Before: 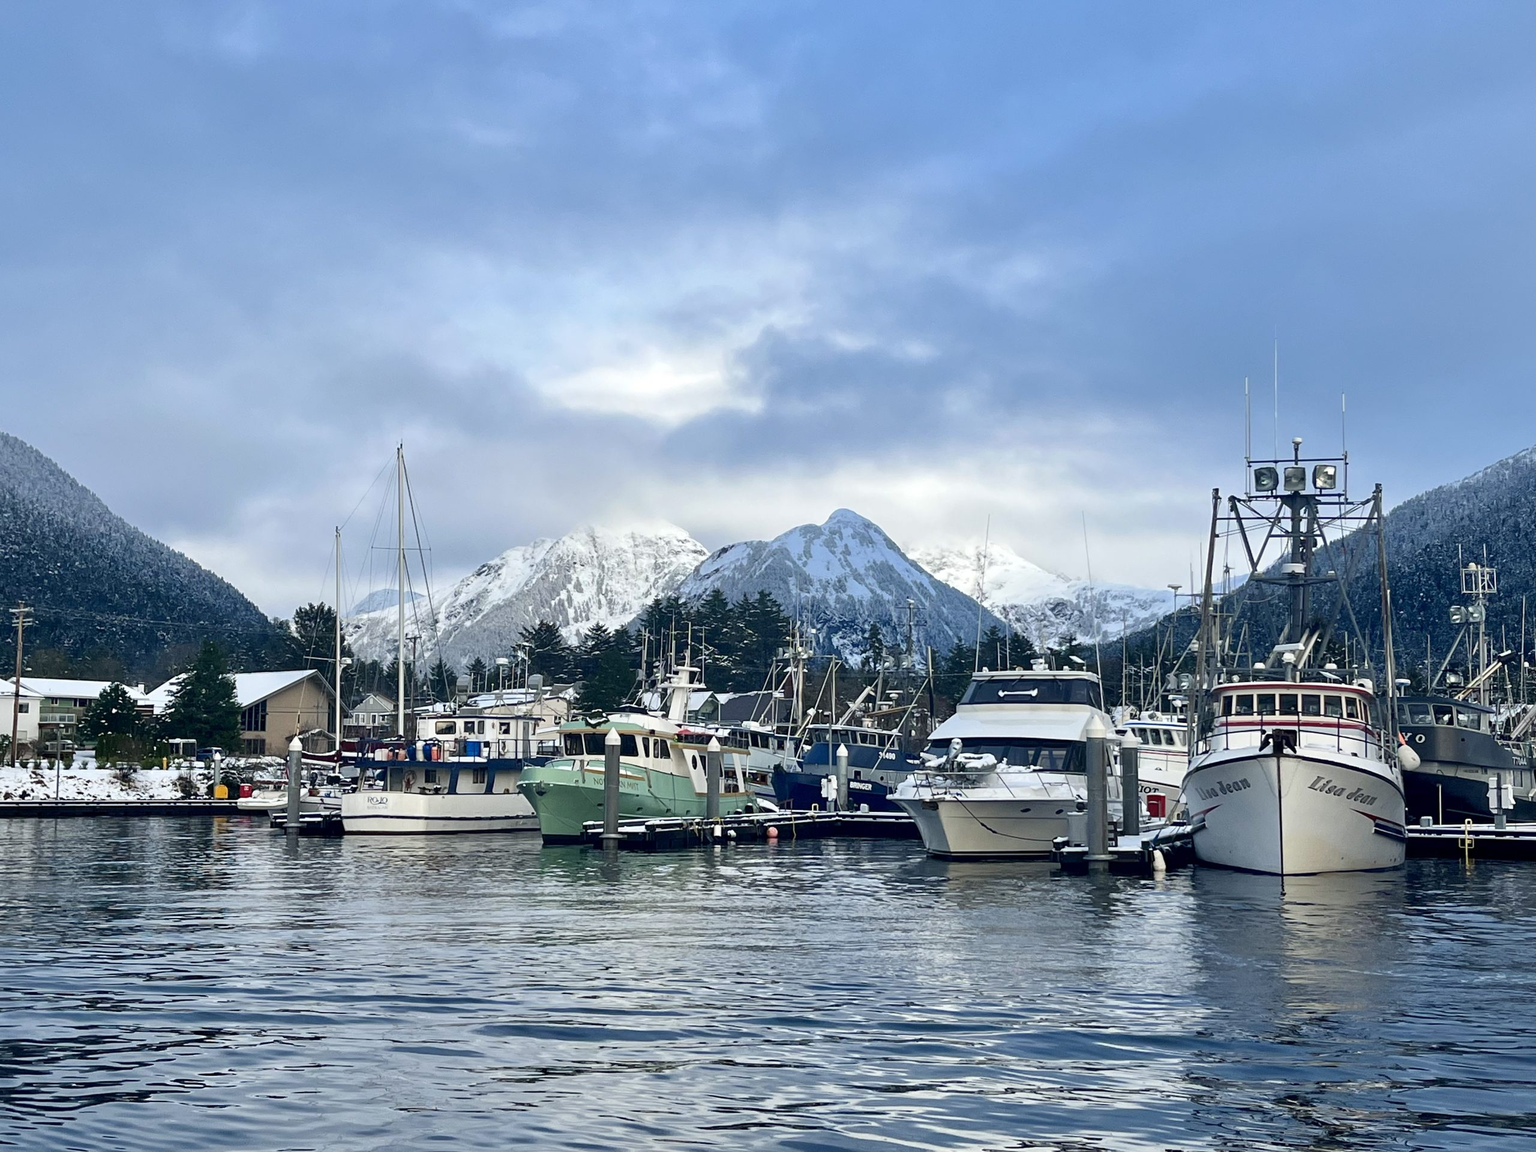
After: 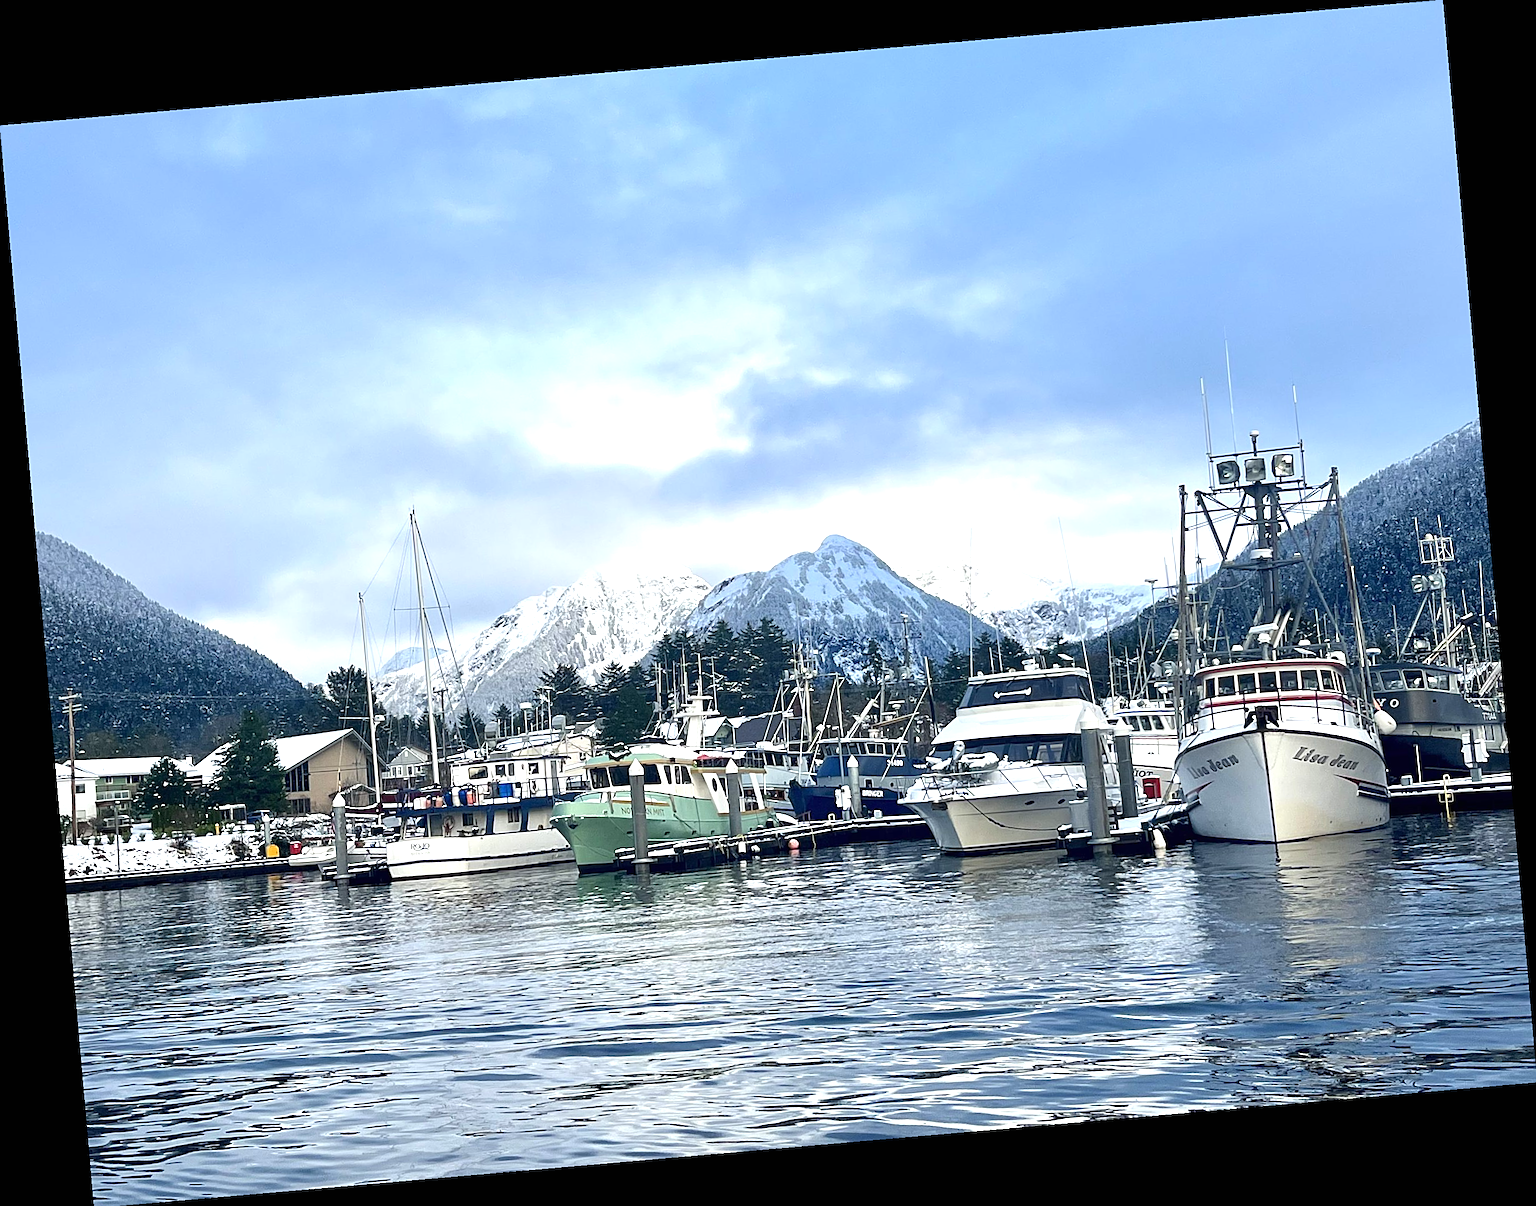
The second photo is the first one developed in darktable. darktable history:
rotate and perspective: rotation -4.98°, automatic cropping off
exposure: black level correction 0, exposure 0.7 EV, compensate exposure bias true, compensate highlight preservation false
sharpen: on, module defaults
